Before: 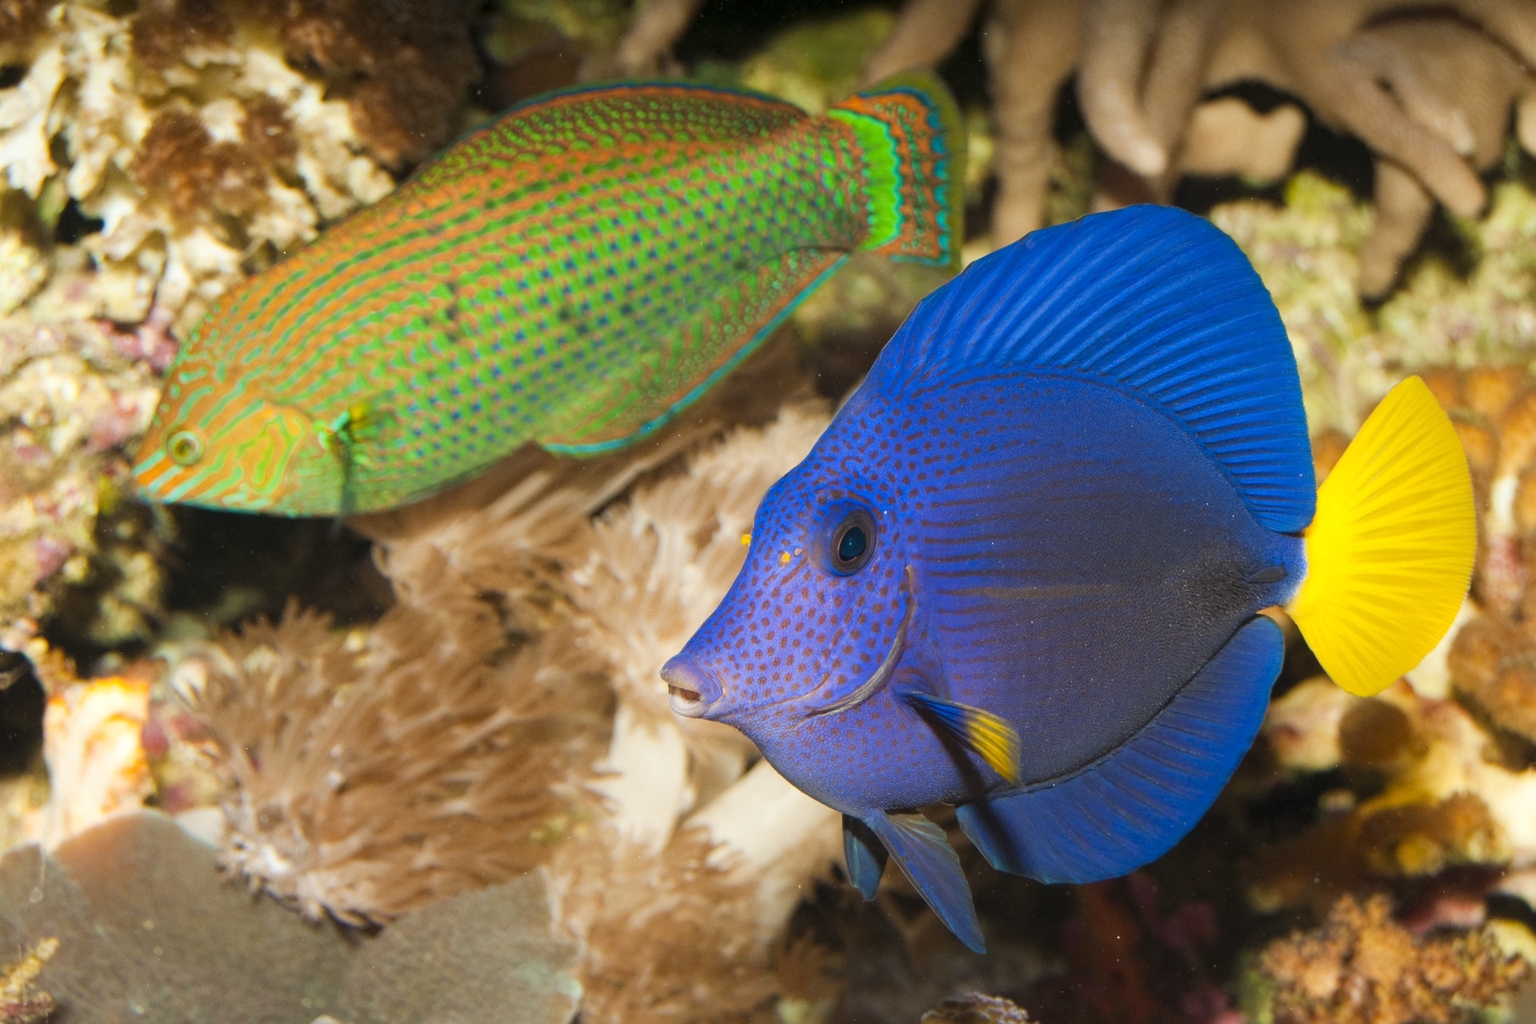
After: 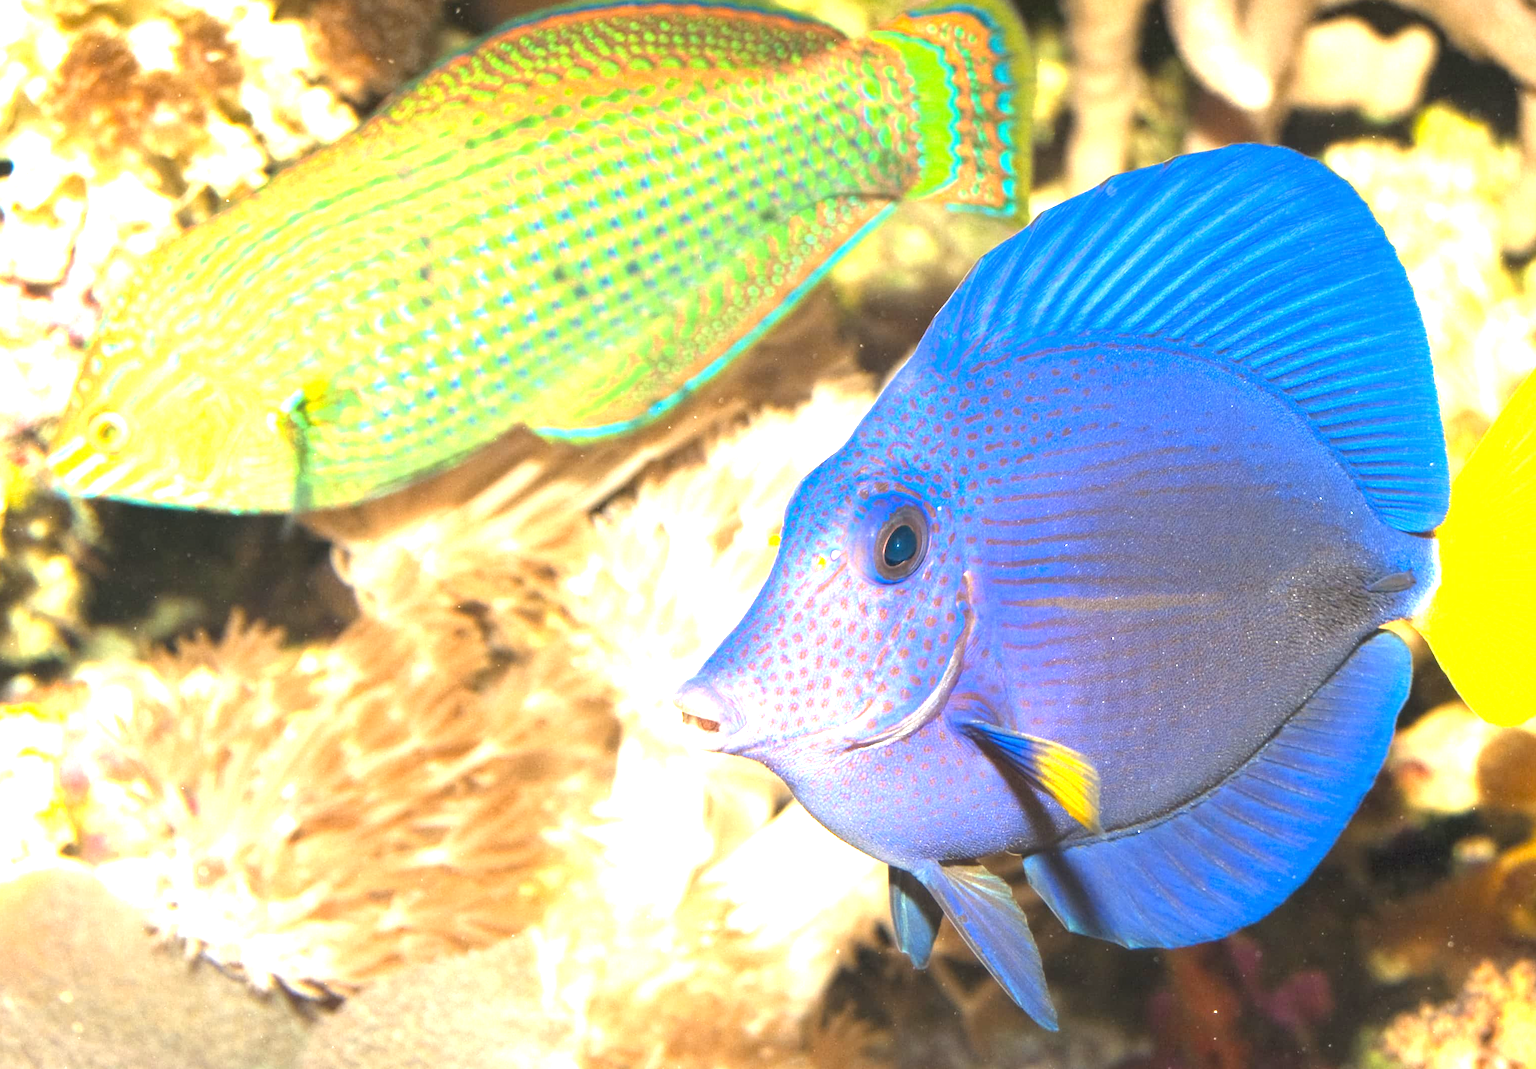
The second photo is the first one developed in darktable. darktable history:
exposure: exposure 1.995 EV, compensate highlight preservation false
crop: left 6.049%, top 8.172%, right 9.531%, bottom 3.592%
